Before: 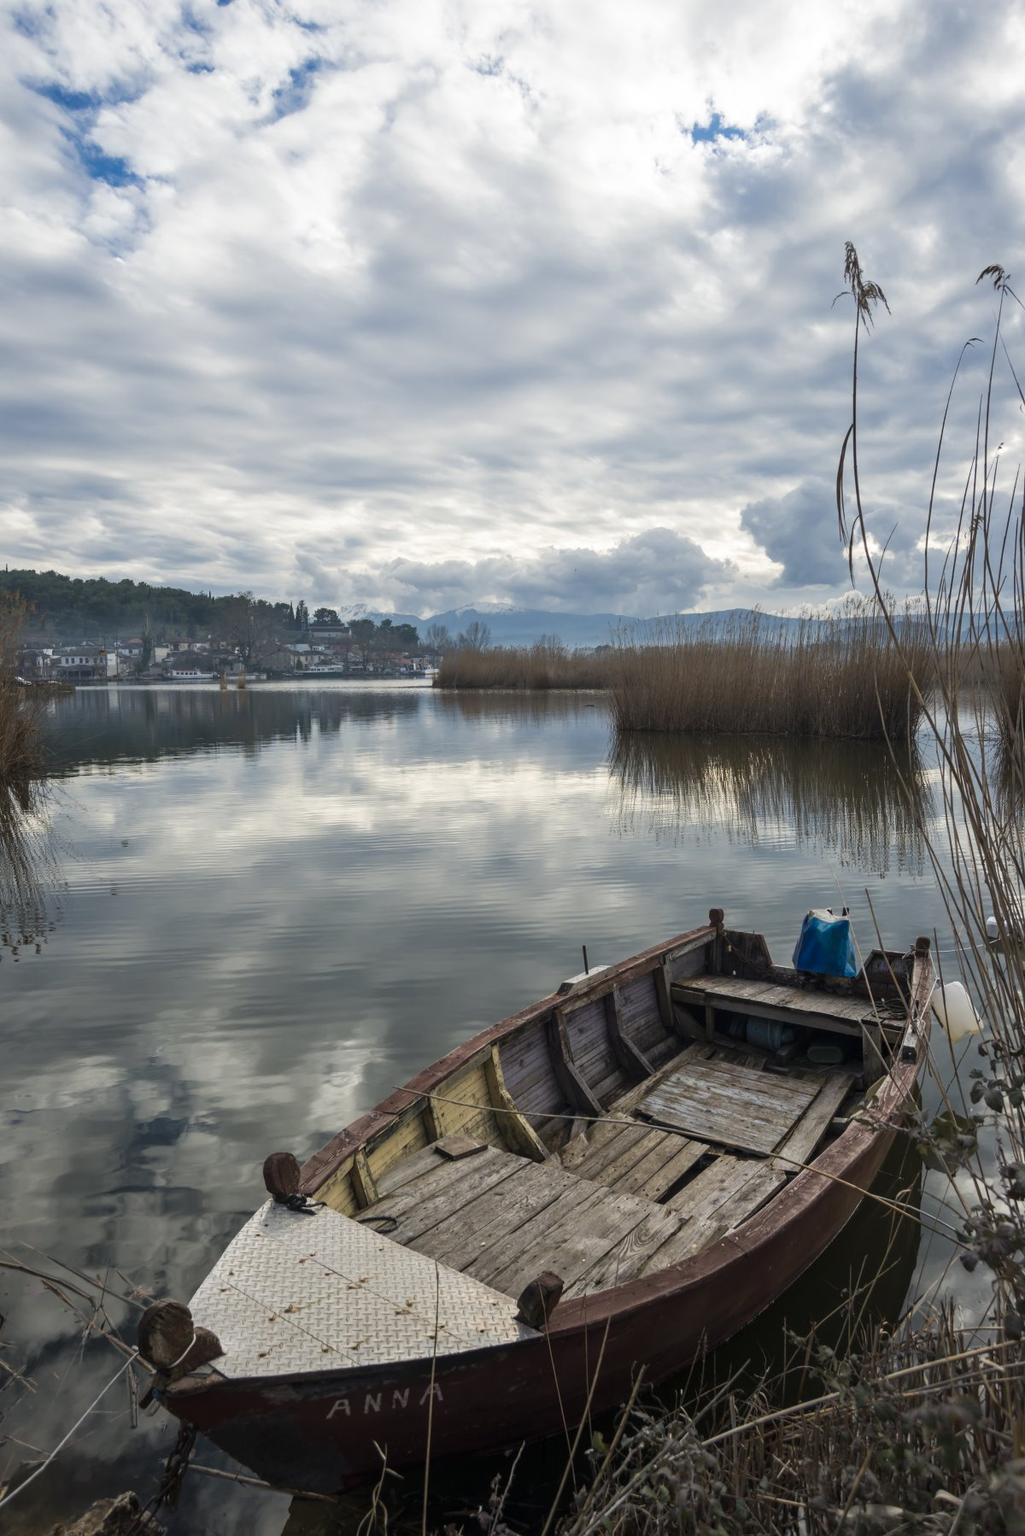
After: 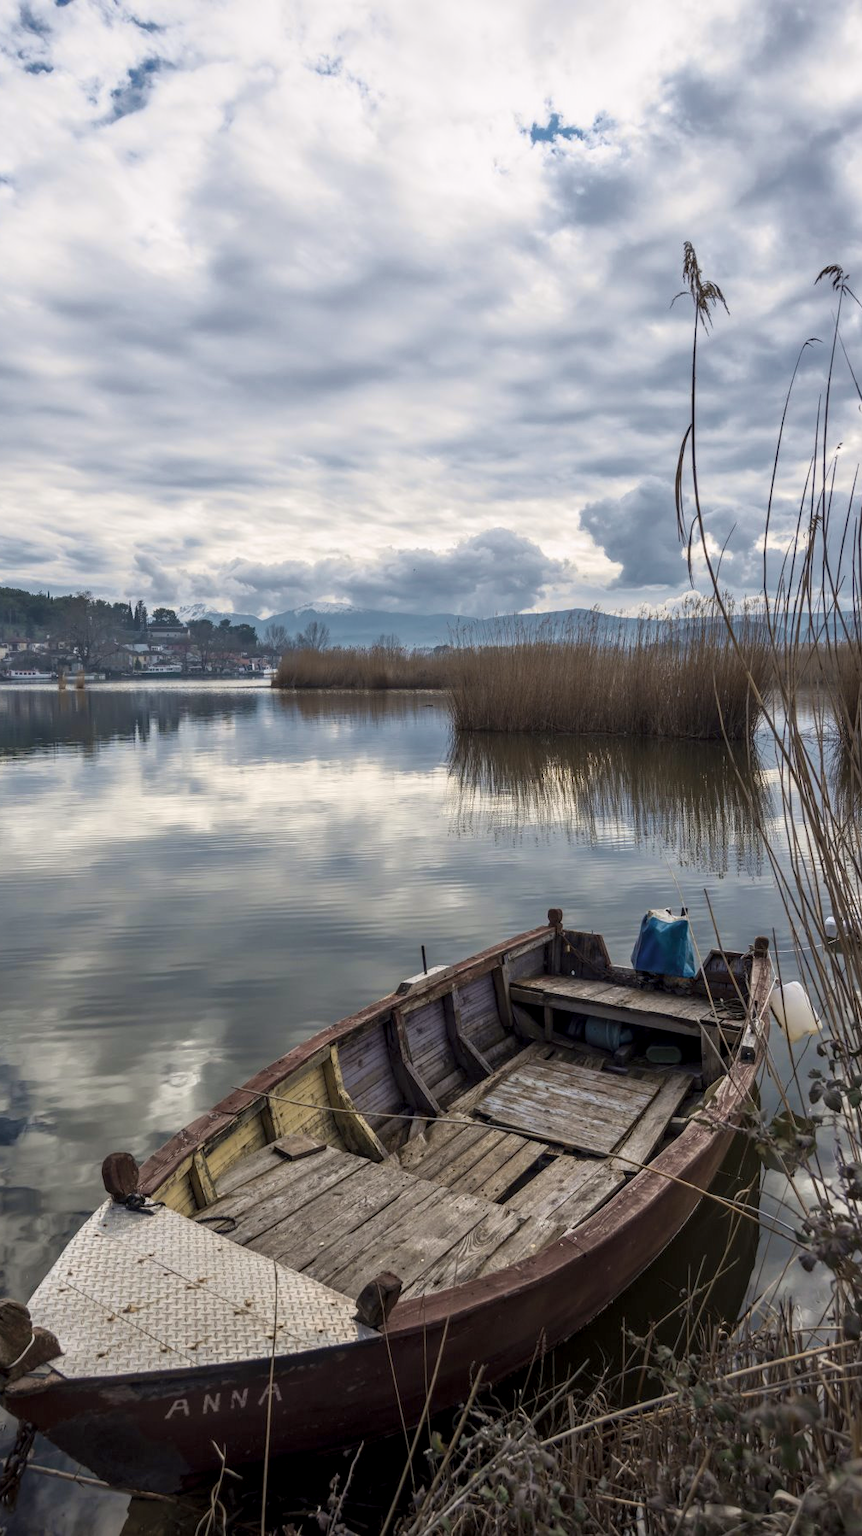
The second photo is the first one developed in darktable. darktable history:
crop: left 15.805%
local contrast: on, module defaults
tone curve: curves: ch0 [(0.013, 0) (0.061, 0.068) (0.239, 0.256) (0.502, 0.505) (0.683, 0.676) (0.761, 0.773) (0.858, 0.858) (0.987, 0.945)]; ch1 [(0, 0) (0.172, 0.123) (0.304, 0.288) (0.414, 0.44) (0.472, 0.473) (0.502, 0.508) (0.521, 0.528) (0.583, 0.595) (0.654, 0.673) (0.728, 0.761) (1, 1)]; ch2 [(0, 0) (0.411, 0.424) (0.485, 0.476) (0.502, 0.502) (0.553, 0.557) (0.57, 0.576) (1, 1)], color space Lab, independent channels, preserve colors none
